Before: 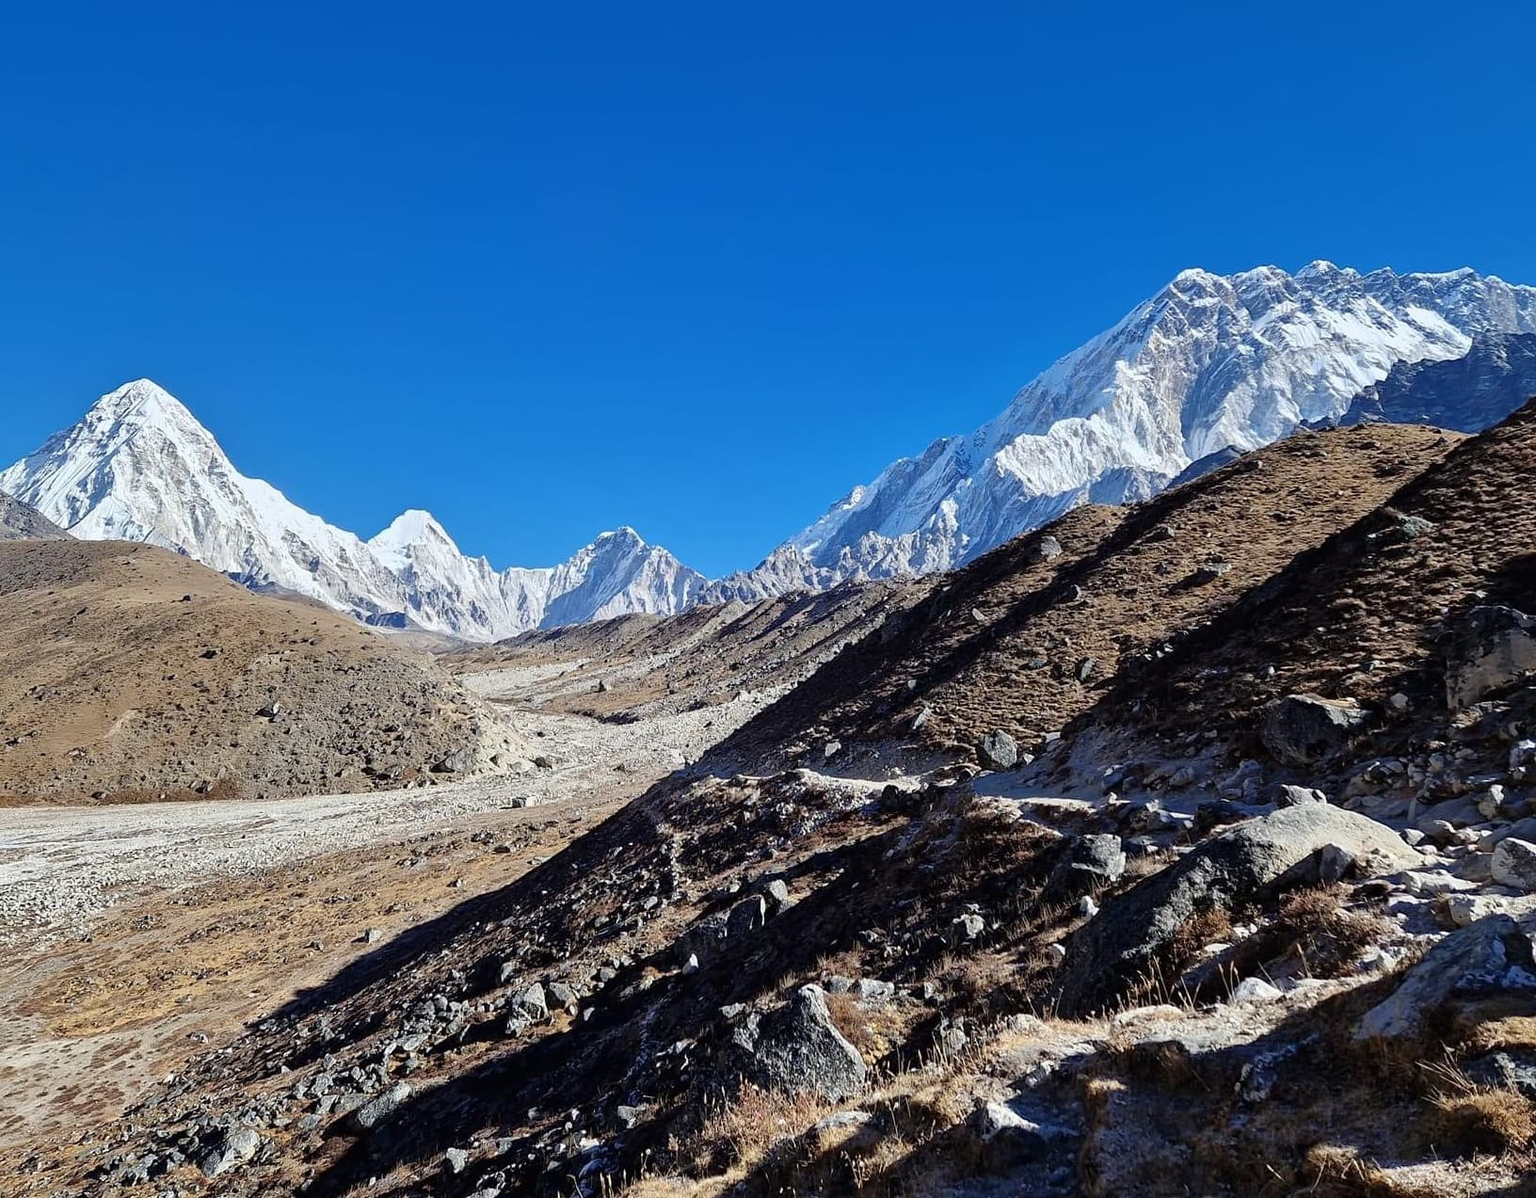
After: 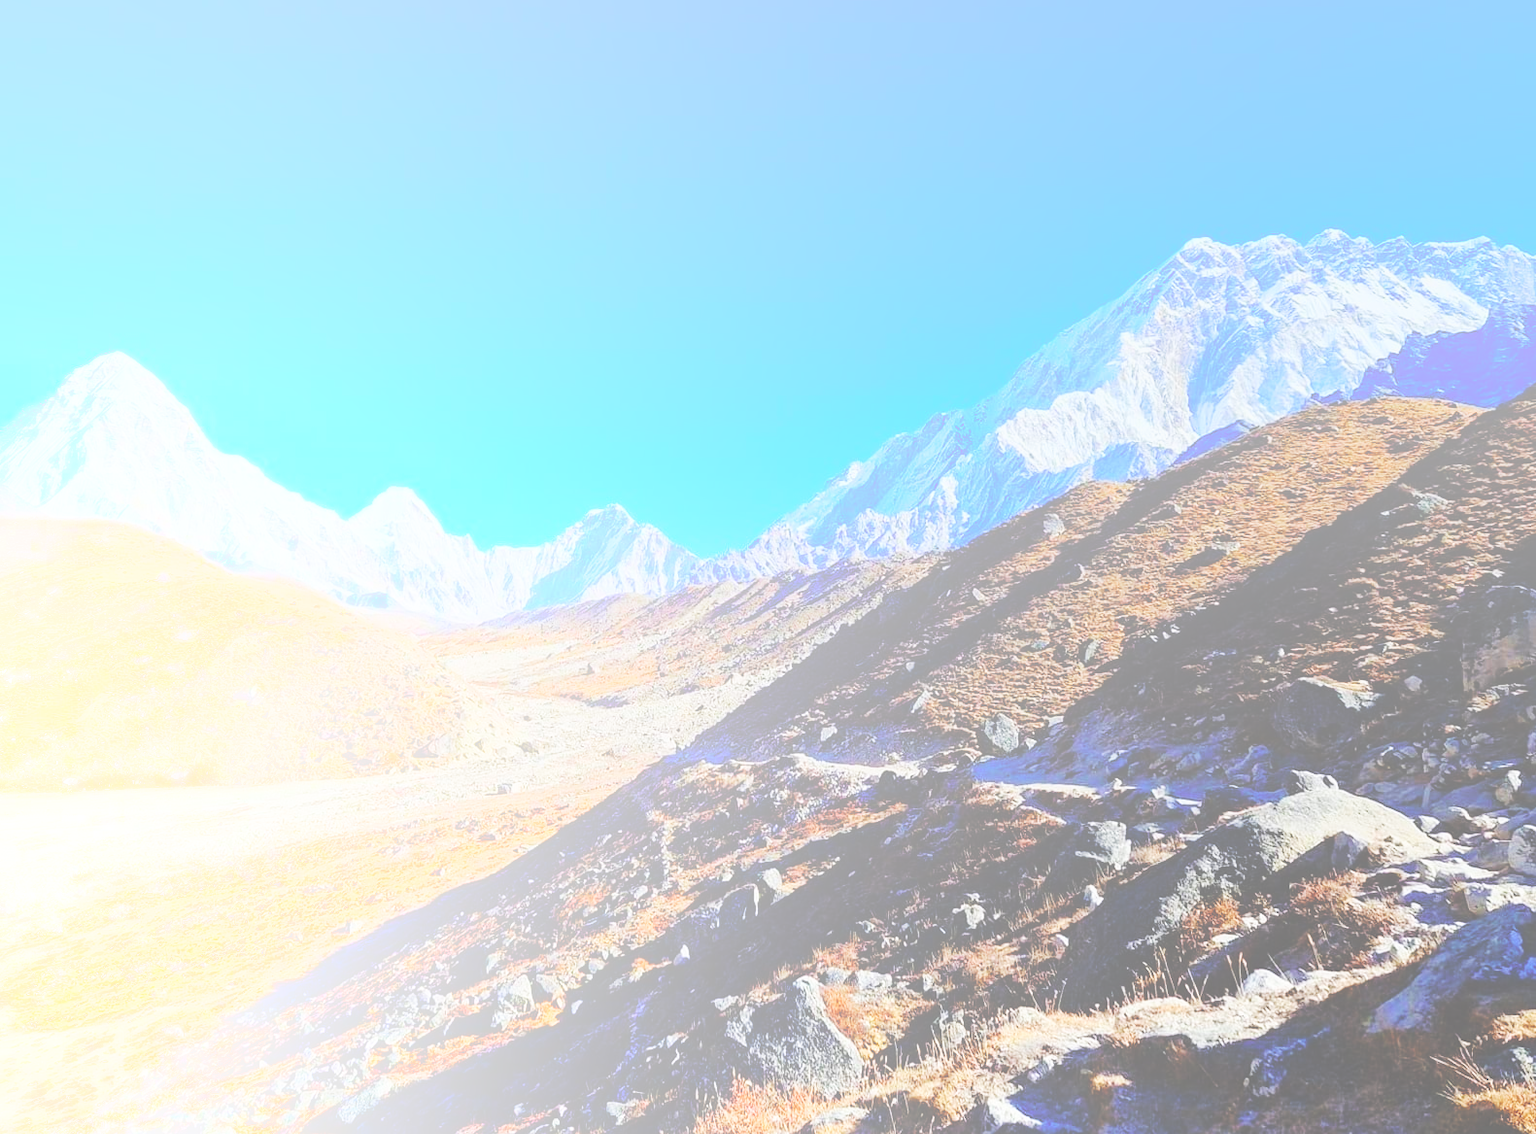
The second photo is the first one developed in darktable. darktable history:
crop: left 1.964%, top 3.251%, right 1.122%, bottom 4.933%
bloom: size 85%, threshold 5%, strength 85%
base curve: curves: ch0 [(0, 0) (0.036, 0.025) (0.121, 0.166) (0.206, 0.329) (0.605, 0.79) (1, 1)], preserve colors none
graduated density: rotation -0.352°, offset 57.64
